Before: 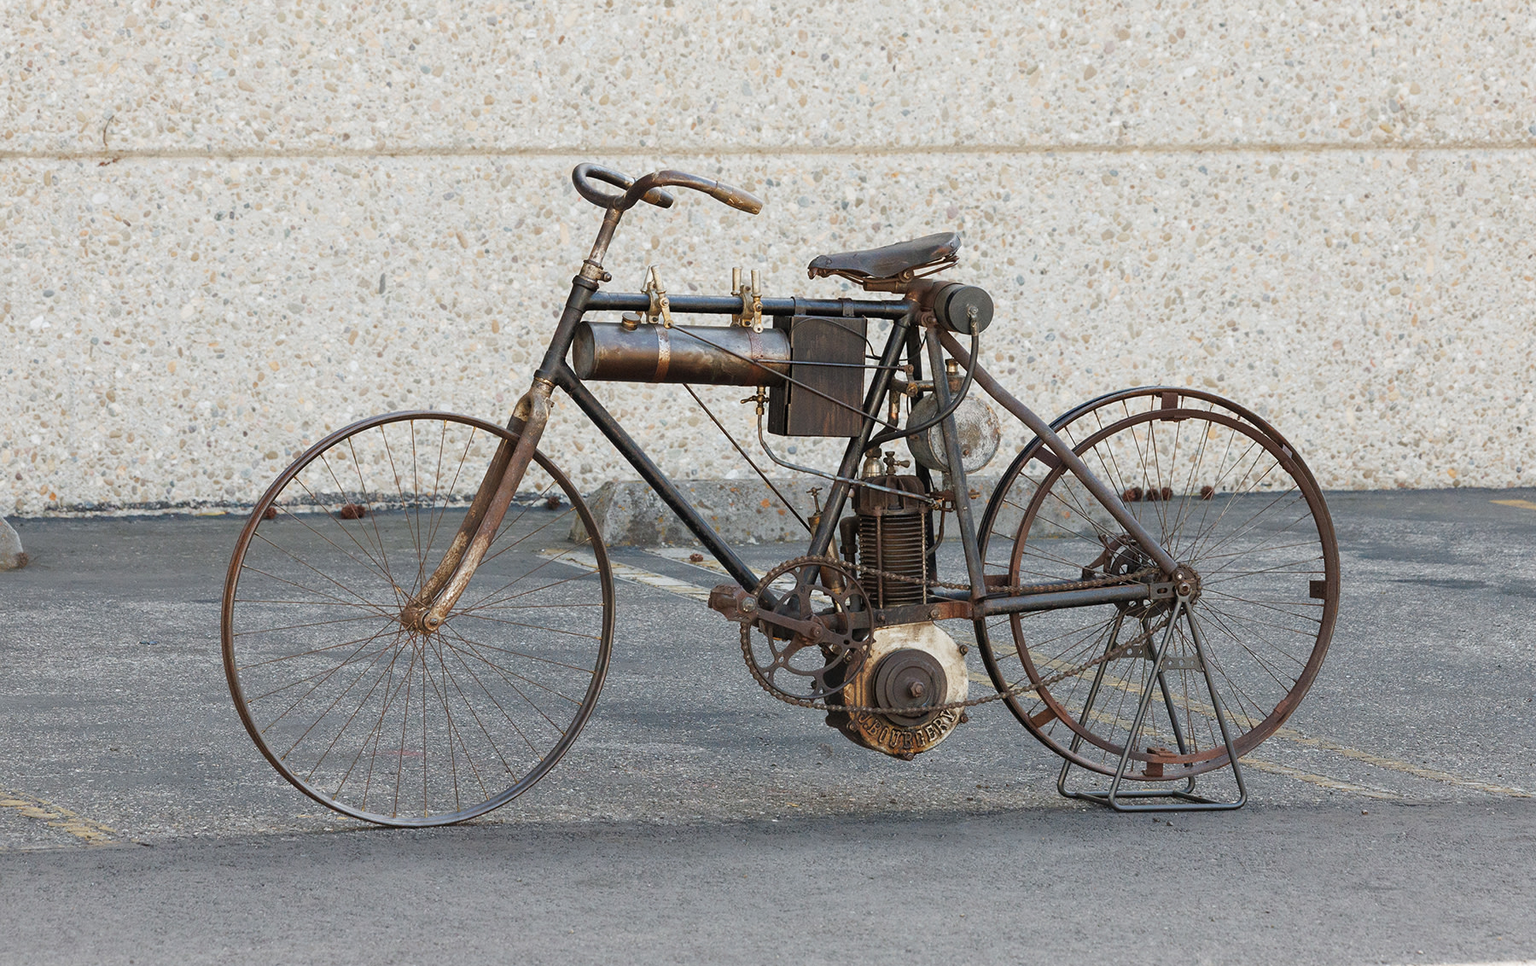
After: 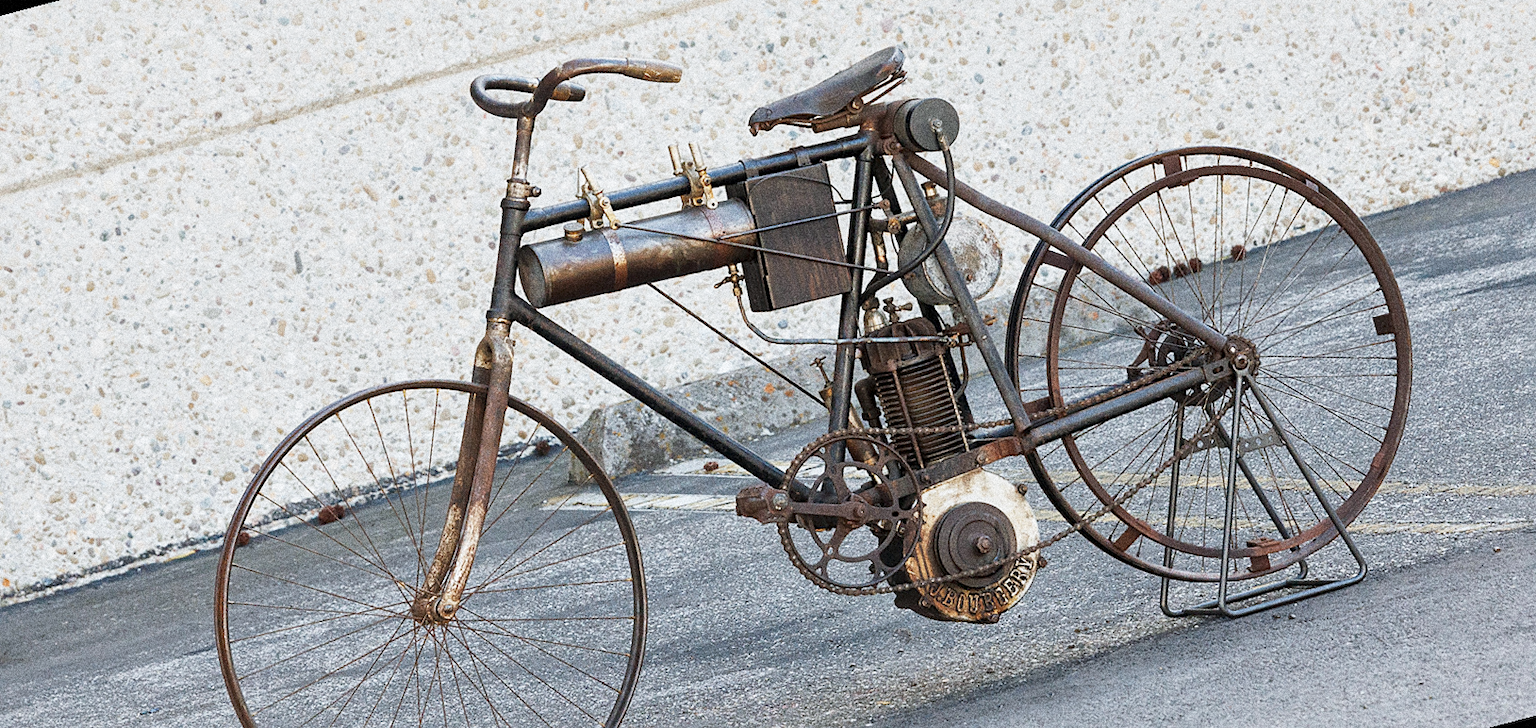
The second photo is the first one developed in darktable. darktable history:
color calibration: x 0.355, y 0.367, temperature 4700.38 K
sharpen: amount 0.2
grain: coarseness 14.49 ISO, strength 48.04%, mid-tones bias 35%
base curve: curves: ch0 [(0, 0) (0.088, 0.125) (0.176, 0.251) (0.354, 0.501) (0.613, 0.749) (1, 0.877)], preserve colors none
rotate and perspective: rotation -14.8°, crop left 0.1, crop right 0.903, crop top 0.25, crop bottom 0.748
local contrast: mode bilateral grid, contrast 20, coarseness 50, detail 150%, midtone range 0.2
